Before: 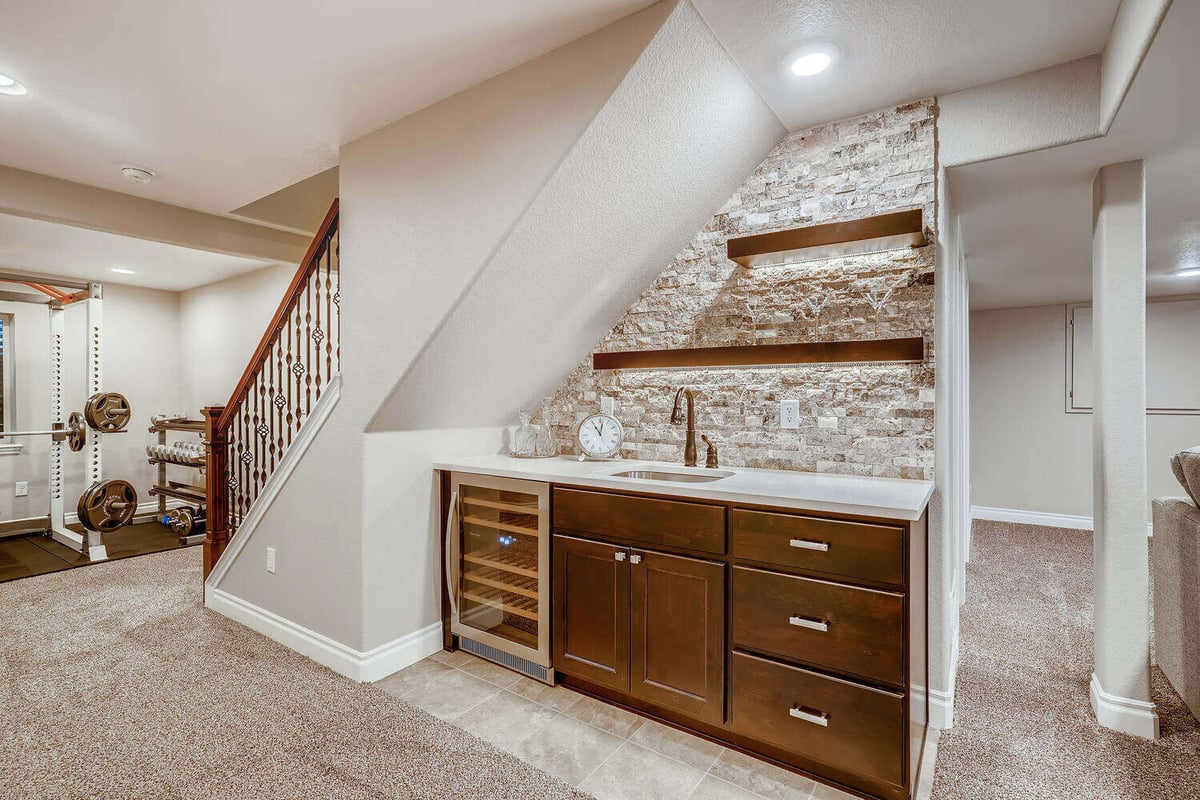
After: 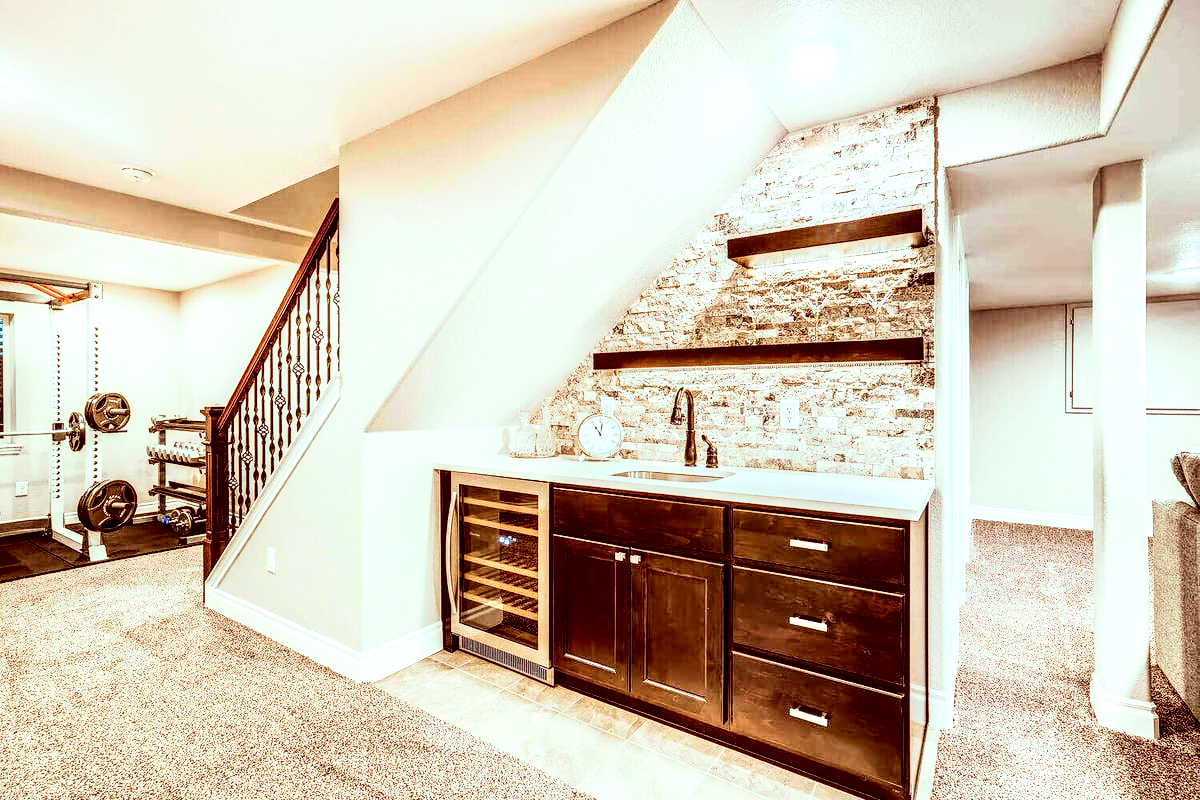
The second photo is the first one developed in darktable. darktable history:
velvia: on, module defaults
rgb curve: curves: ch0 [(0, 0) (0.21, 0.15) (0.24, 0.21) (0.5, 0.75) (0.75, 0.96) (0.89, 0.99) (1, 1)]; ch1 [(0, 0.02) (0.21, 0.13) (0.25, 0.2) (0.5, 0.67) (0.75, 0.9) (0.89, 0.97) (1, 1)]; ch2 [(0, 0.02) (0.21, 0.13) (0.25, 0.2) (0.5, 0.67) (0.75, 0.9) (0.89, 0.97) (1, 1)], compensate middle gray true
color correction: highlights a* -7.23, highlights b* -0.161, shadows a* 20.08, shadows b* 11.73
local contrast: highlights 65%, shadows 54%, detail 169%, midtone range 0.514
